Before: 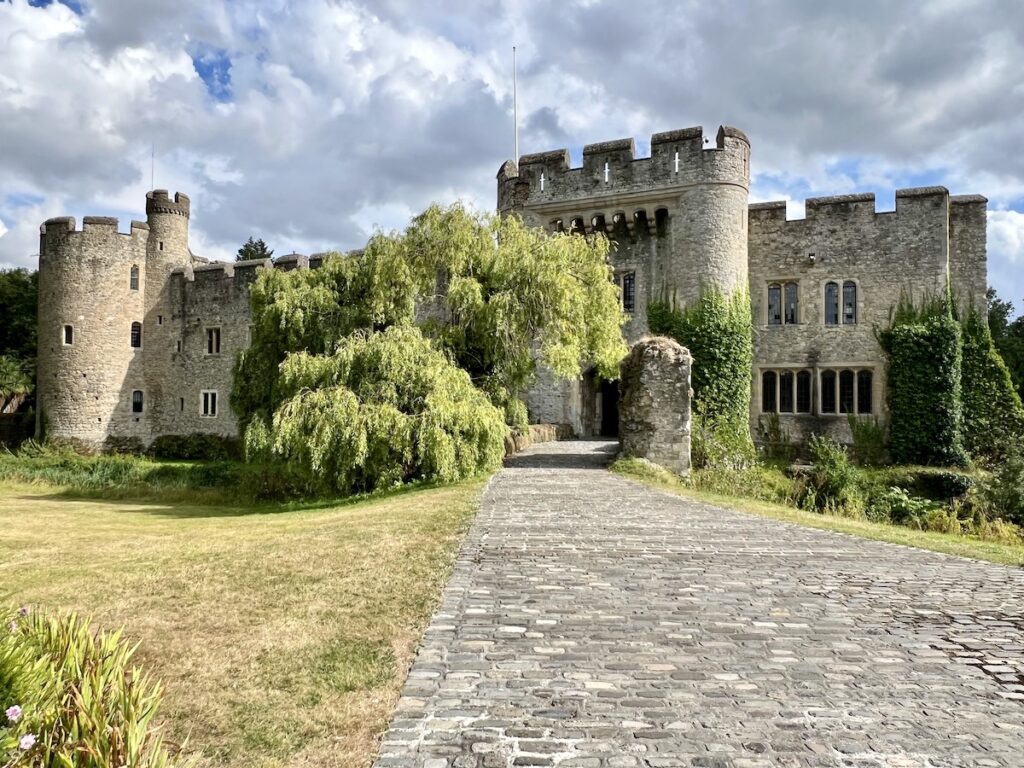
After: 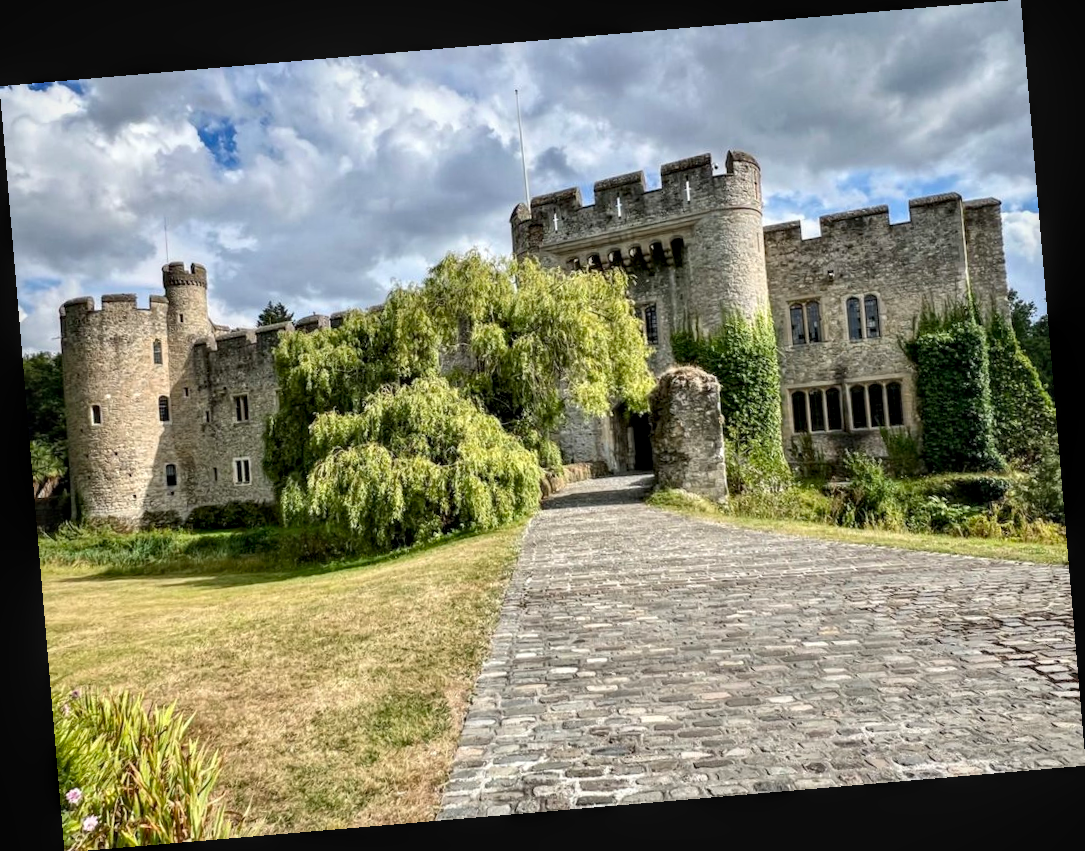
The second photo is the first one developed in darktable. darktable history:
rotate and perspective: rotation -4.86°, automatic cropping off
local contrast: detail 130%
